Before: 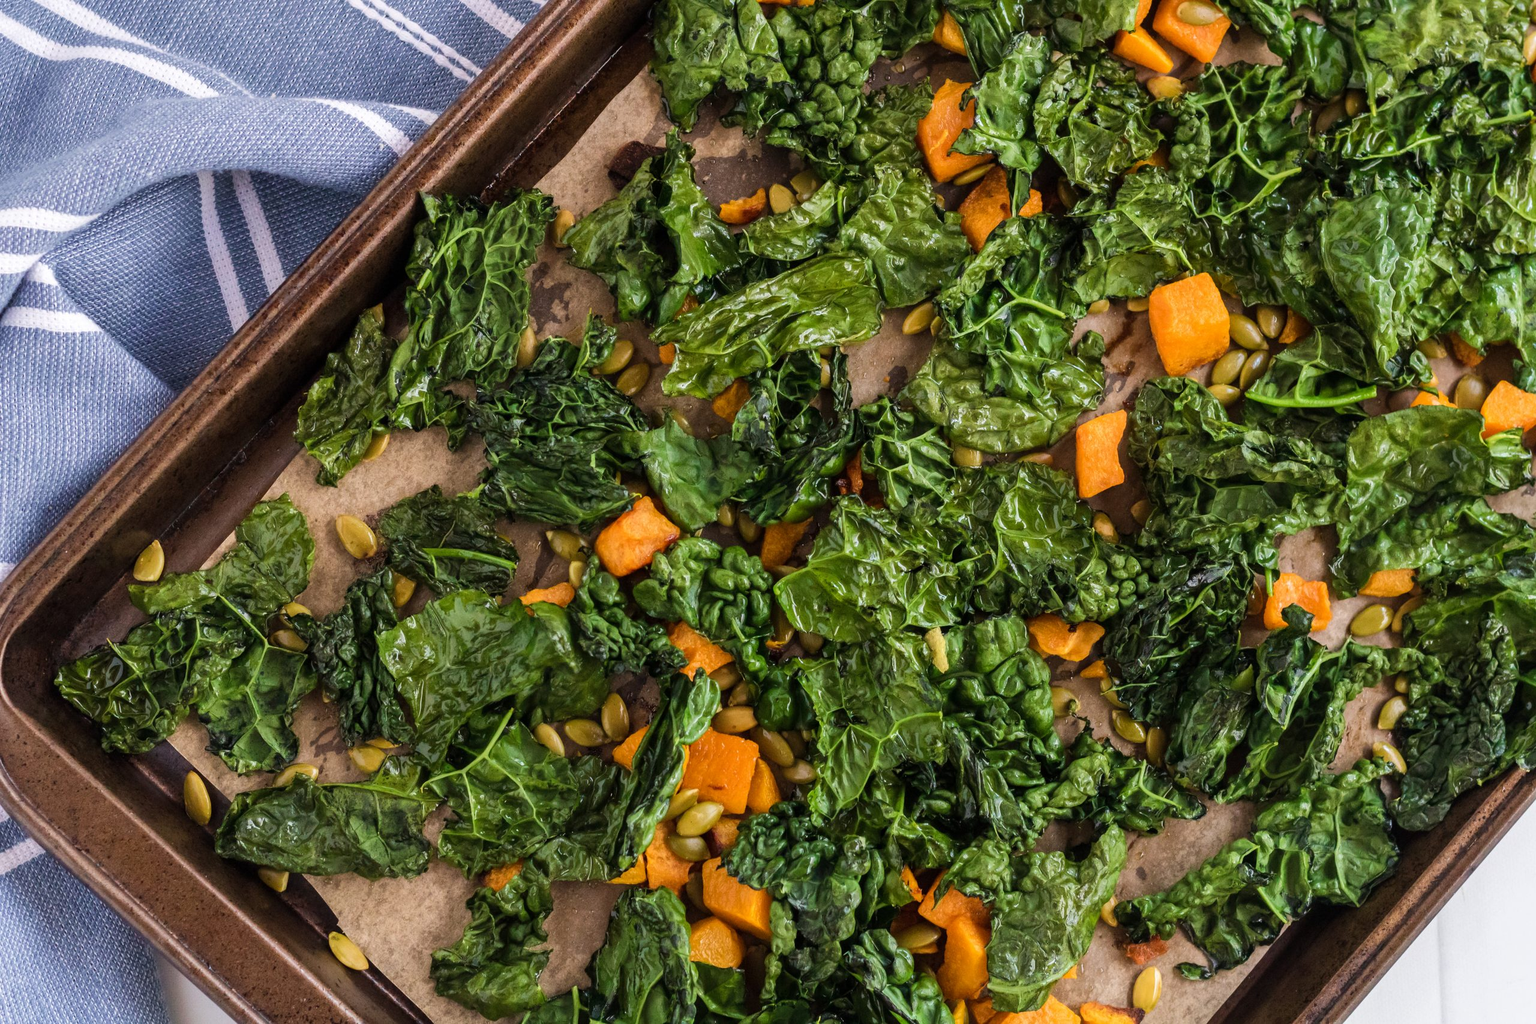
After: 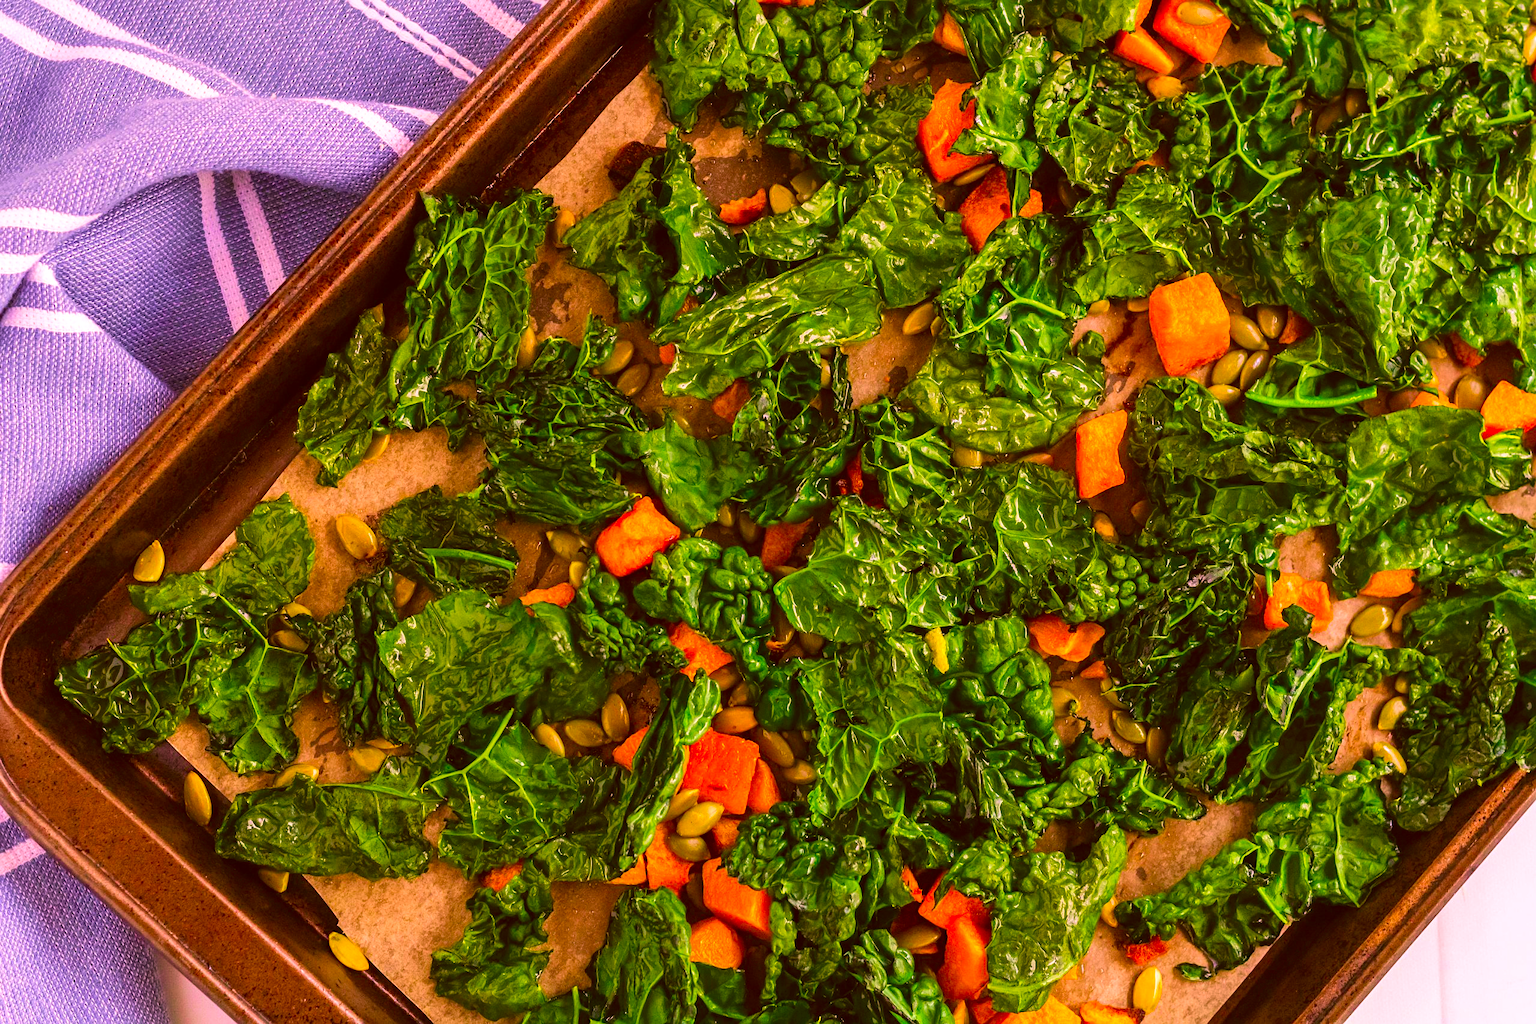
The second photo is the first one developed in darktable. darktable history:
sharpen: amount 0.215
velvia: on, module defaults
color calibration: illuminant as shot in camera, x 0.379, y 0.396, temperature 4139.91 K
exposure: exposure 0.203 EV, compensate highlight preservation false
color correction: highlights a* 10.86, highlights b* 30.57, shadows a* 2.57, shadows b* 18.03, saturation 1.76
